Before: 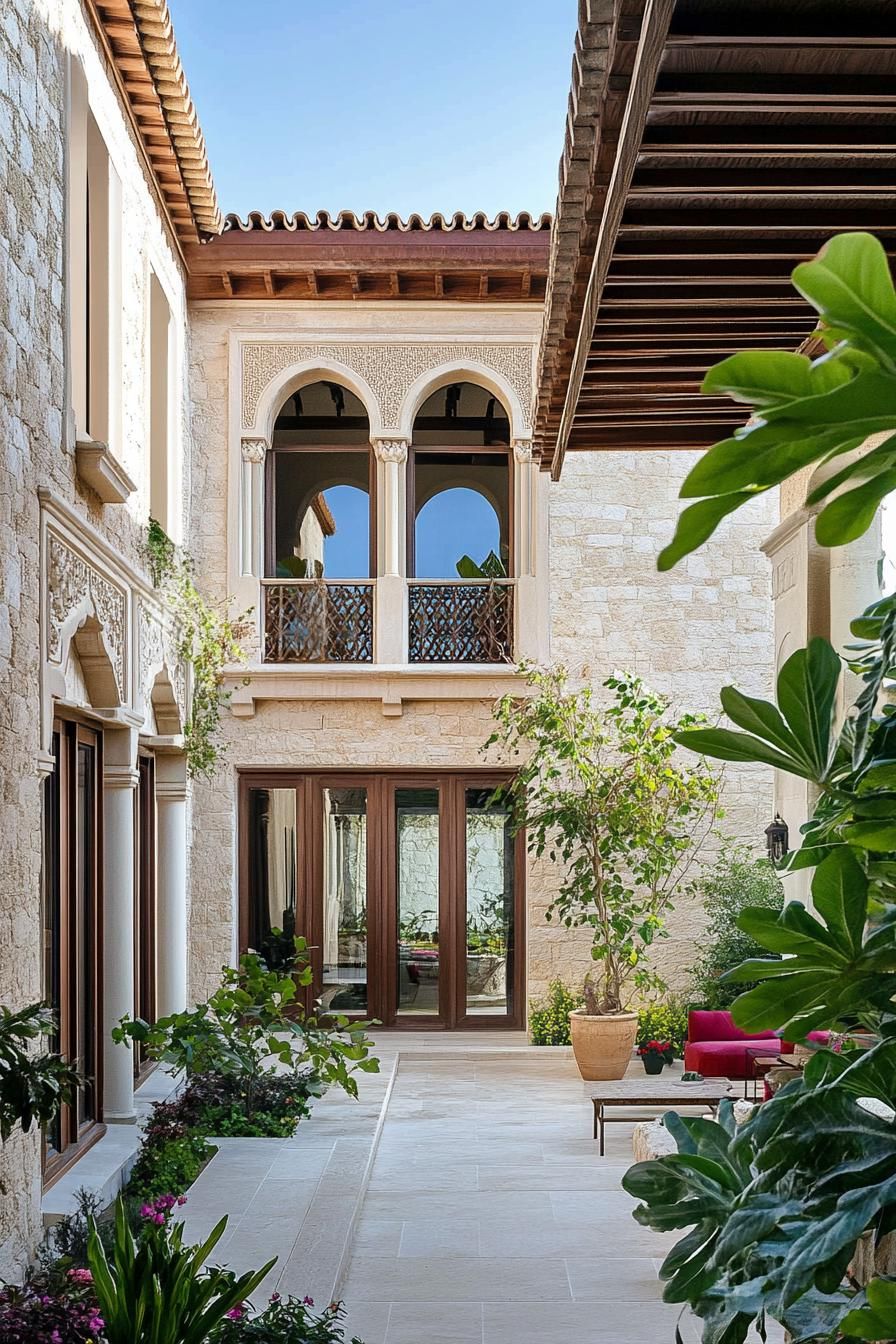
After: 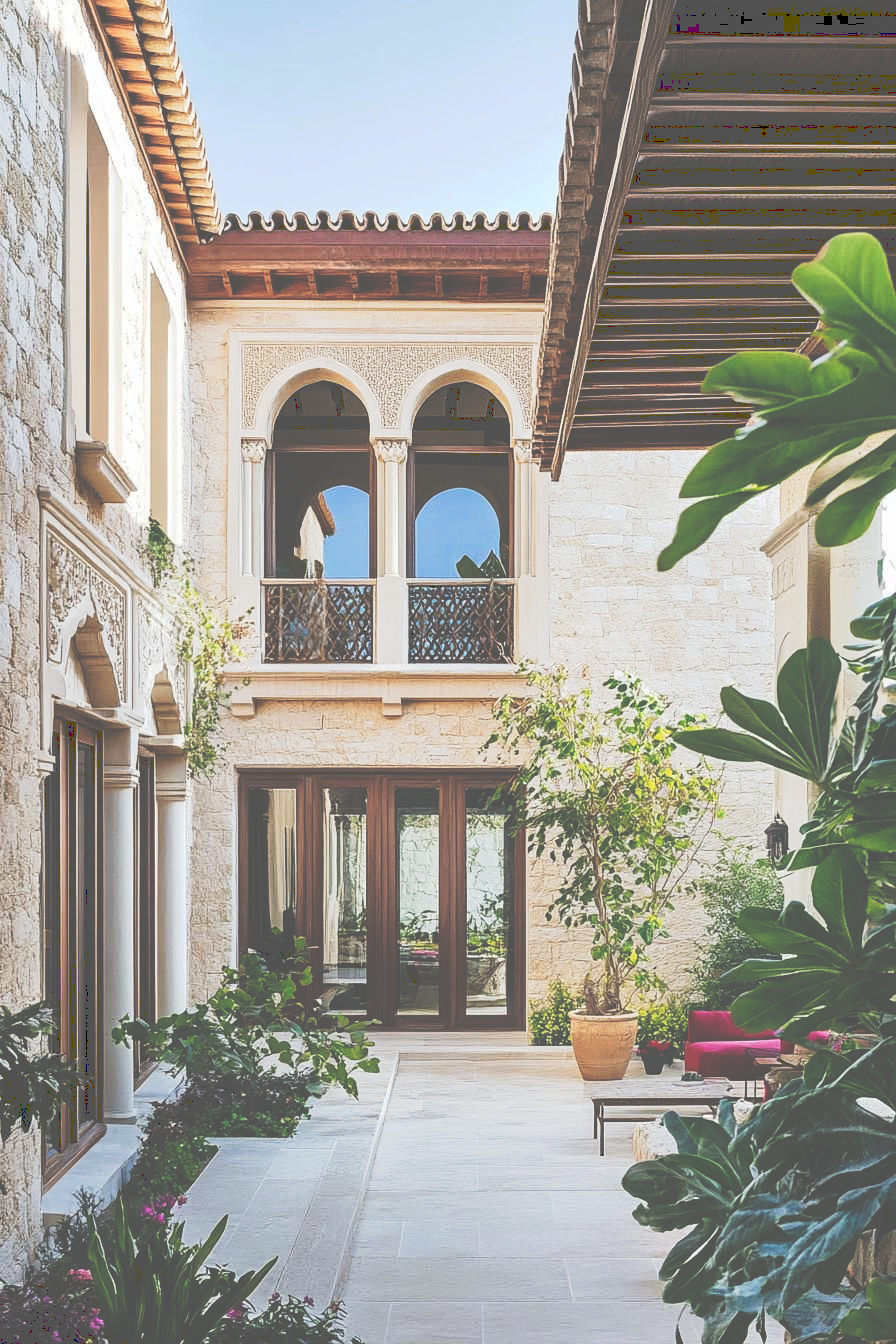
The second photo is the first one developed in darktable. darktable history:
tone curve: curves: ch0 [(0, 0) (0.003, 0.345) (0.011, 0.345) (0.025, 0.345) (0.044, 0.349) (0.069, 0.353) (0.1, 0.356) (0.136, 0.359) (0.177, 0.366) (0.224, 0.378) (0.277, 0.398) (0.335, 0.429) (0.399, 0.476) (0.468, 0.545) (0.543, 0.624) (0.623, 0.721) (0.709, 0.811) (0.801, 0.876) (0.898, 0.913) (1, 1)], preserve colors none
